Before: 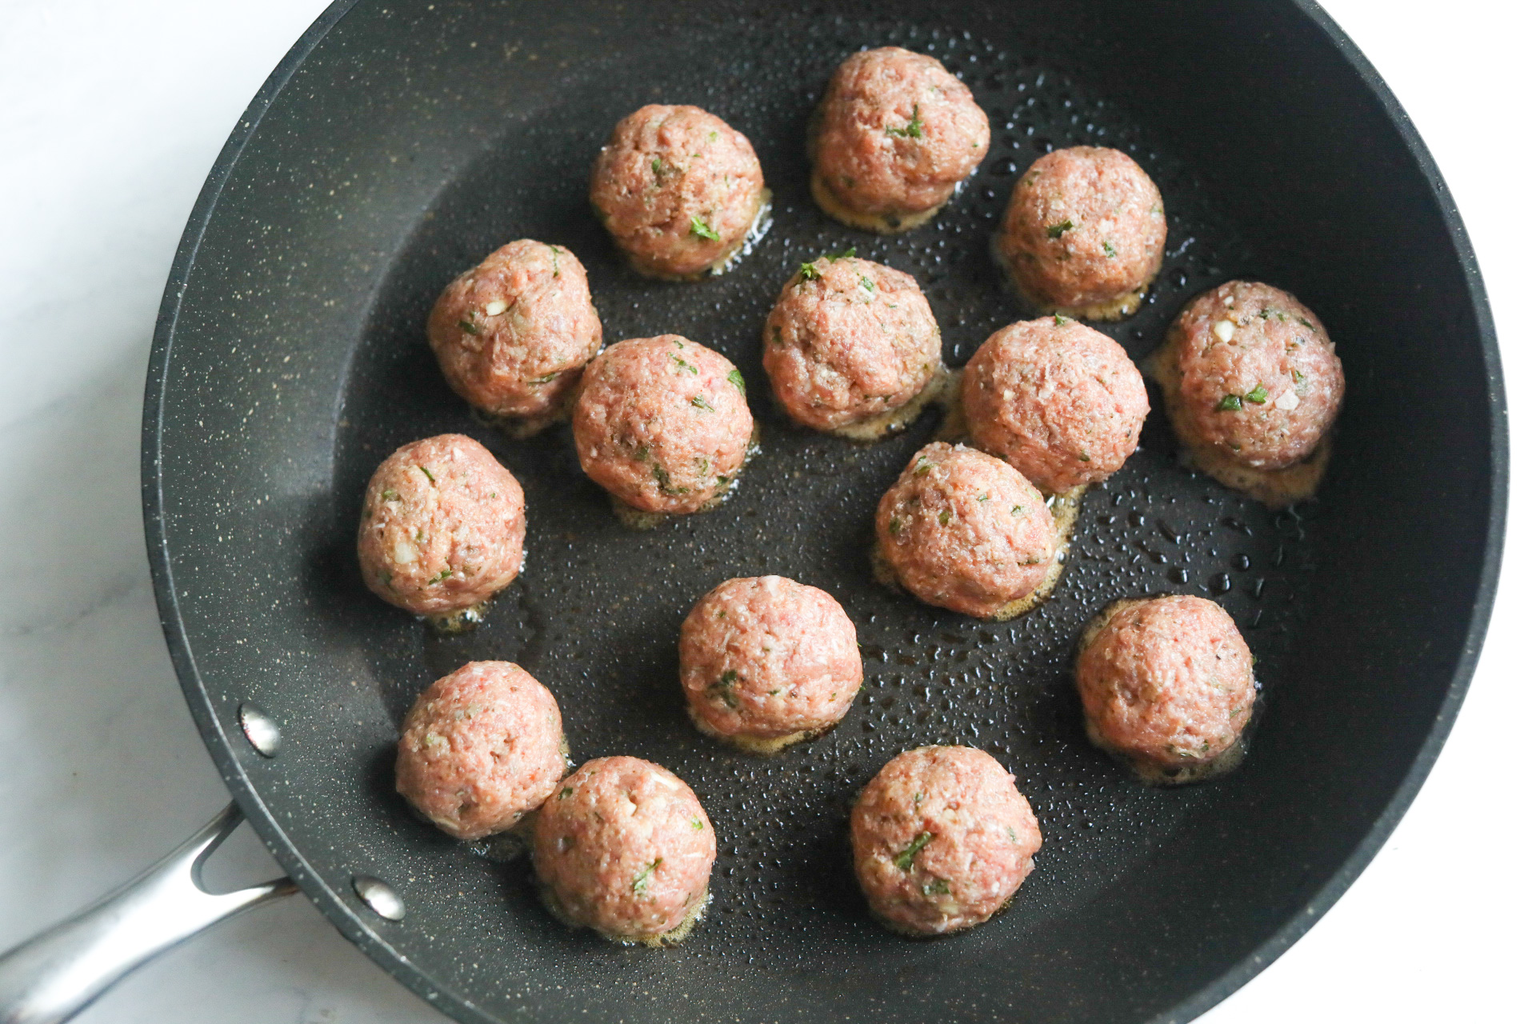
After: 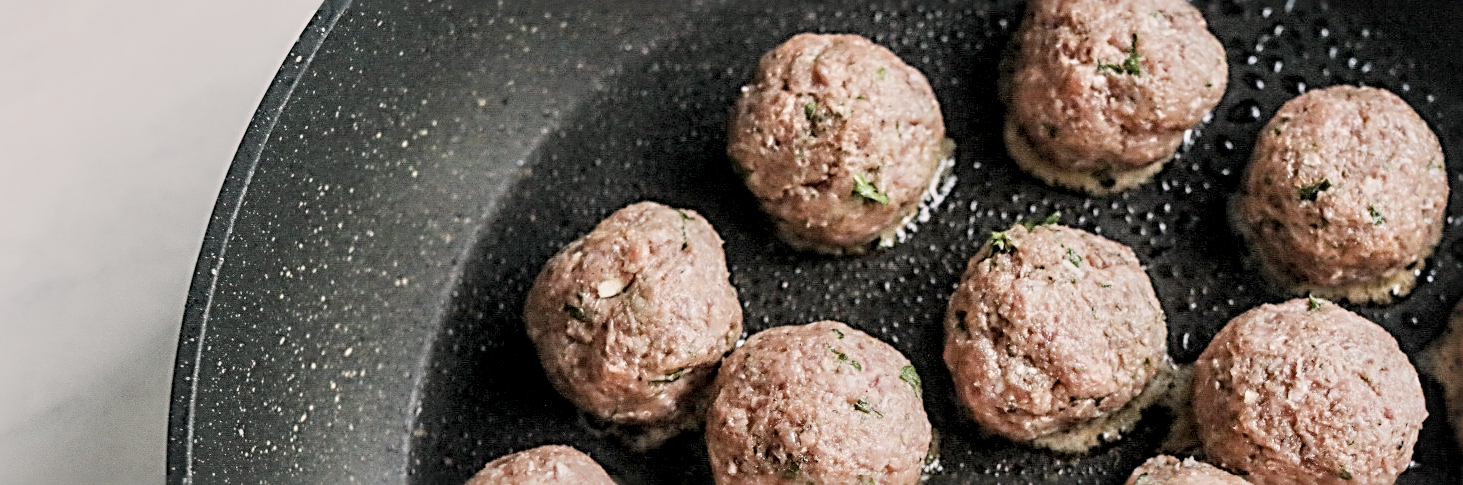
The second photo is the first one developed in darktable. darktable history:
filmic rgb: black relative exposure -7.65 EV, white relative exposure 4.56 EV, hardness 3.61
local contrast: detail 153%
tone equalizer: on, module defaults
crop: left 0.557%, top 7.643%, right 23.223%, bottom 54.405%
color correction: highlights a* 5.53, highlights b* 5.19, saturation 0.684
sharpen: radius 3.69, amount 0.934
